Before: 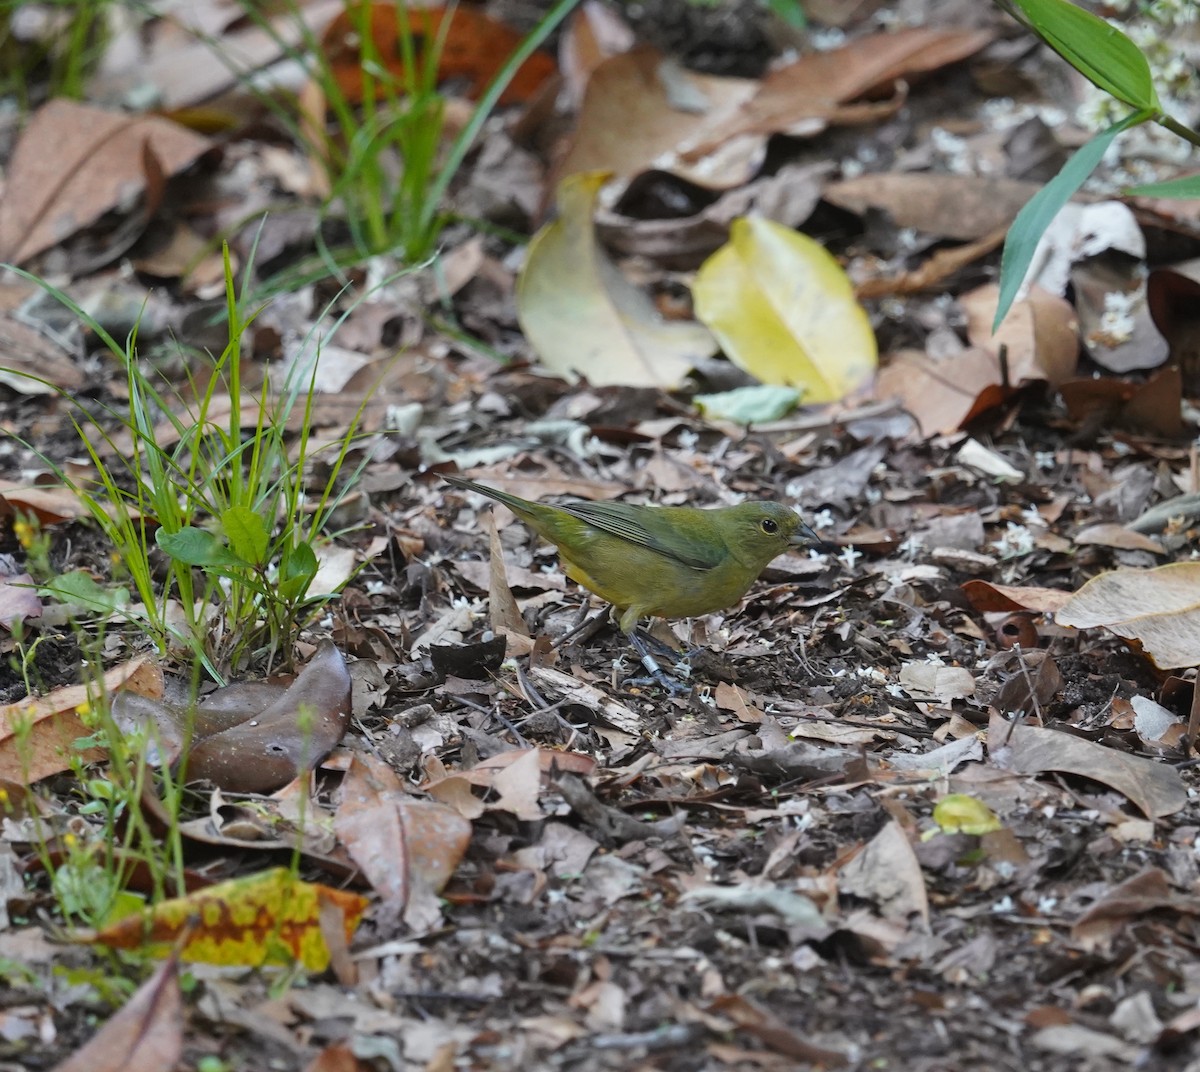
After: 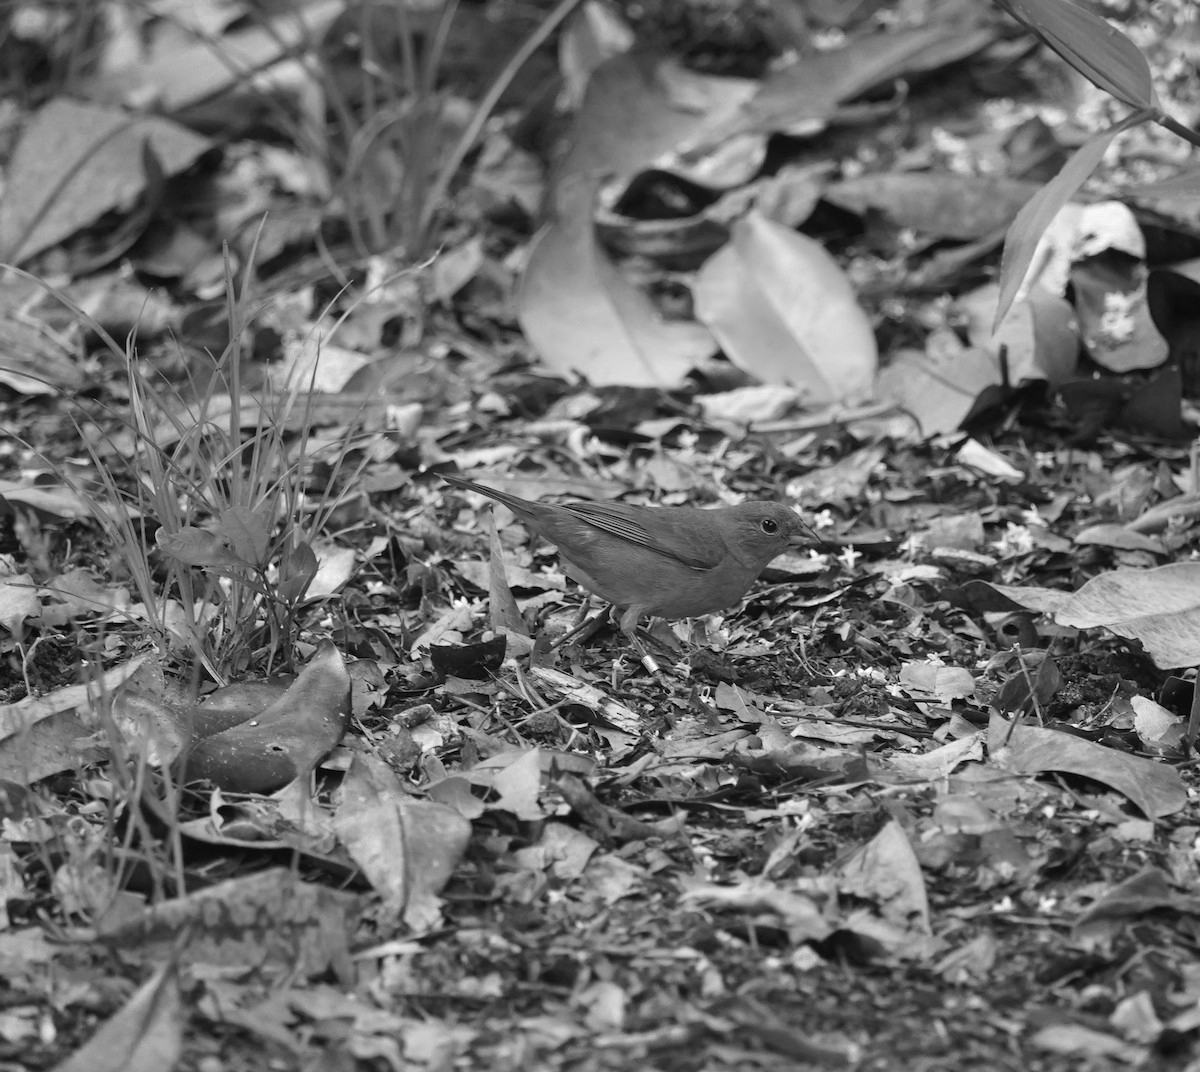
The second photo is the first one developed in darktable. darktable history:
color zones: curves: ch0 [(0, 0.613) (0.01, 0.613) (0.245, 0.448) (0.498, 0.529) (0.642, 0.665) (0.879, 0.777) (0.99, 0.613)]; ch1 [(0, 0) (0.143, 0) (0.286, 0) (0.429, 0) (0.571, 0) (0.714, 0) (0.857, 0)]
